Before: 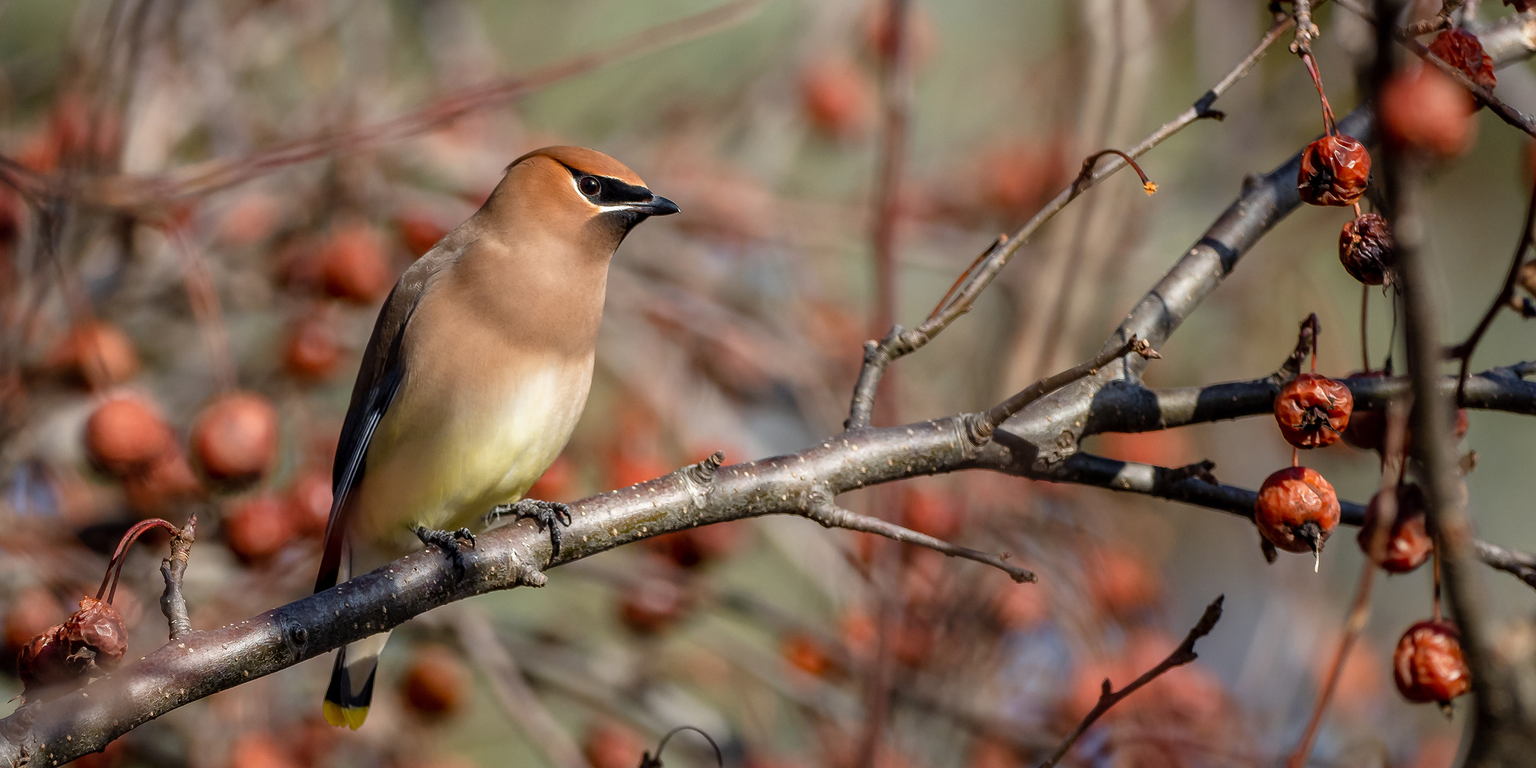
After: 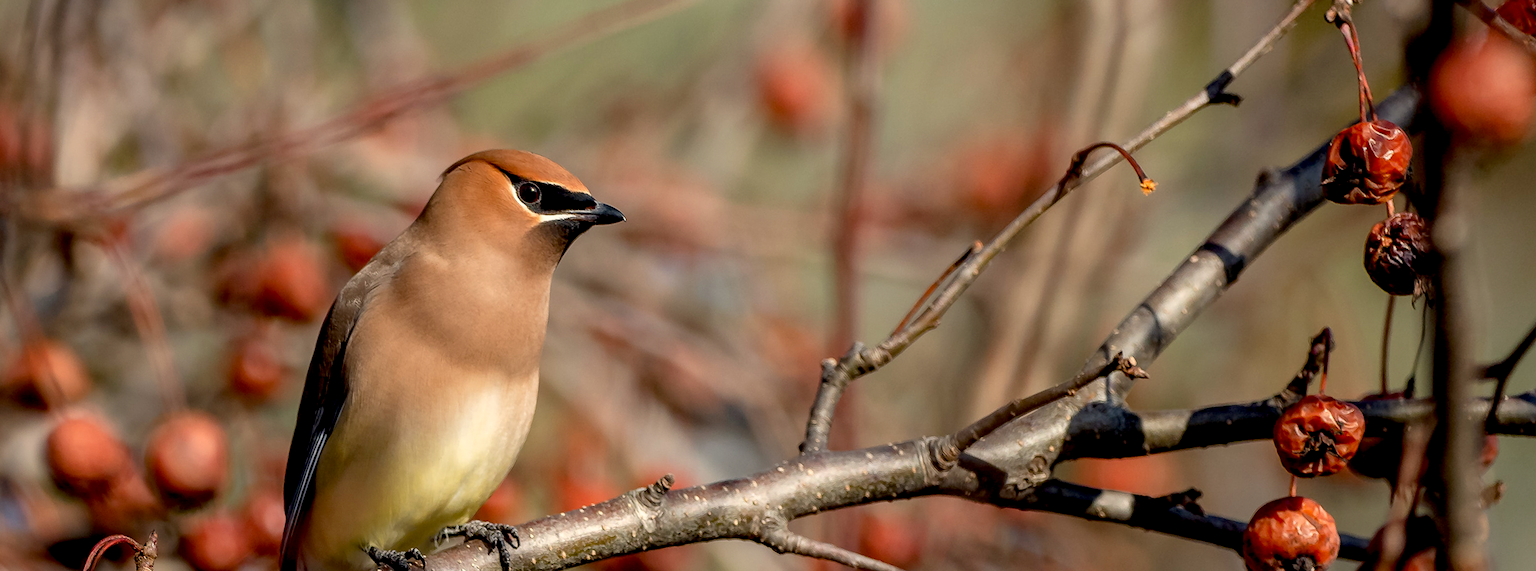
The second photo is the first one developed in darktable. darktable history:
exposure: black level correction 0.011, compensate highlight preservation false
crop: bottom 24.967%
white balance: red 1.045, blue 0.932
rotate and perspective: rotation 0.062°, lens shift (vertical) 0.115, lens shift (horizontal) -0.133, crop left 0.047, crop right 0.94, crop top 0.061, crop bottom 0.94
